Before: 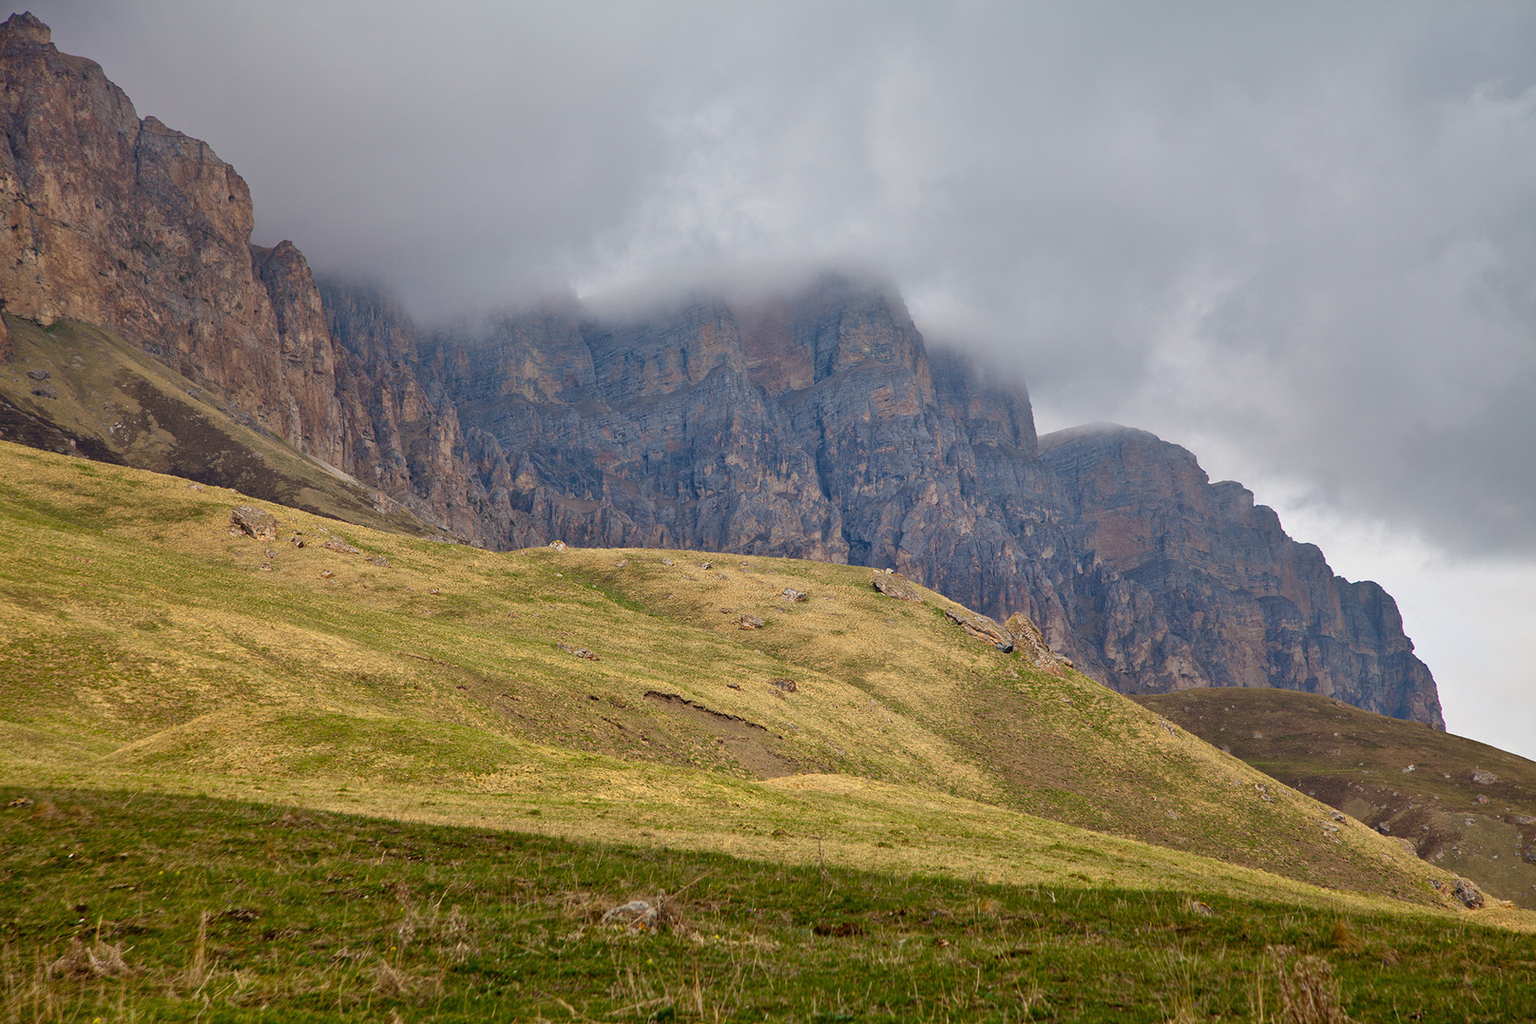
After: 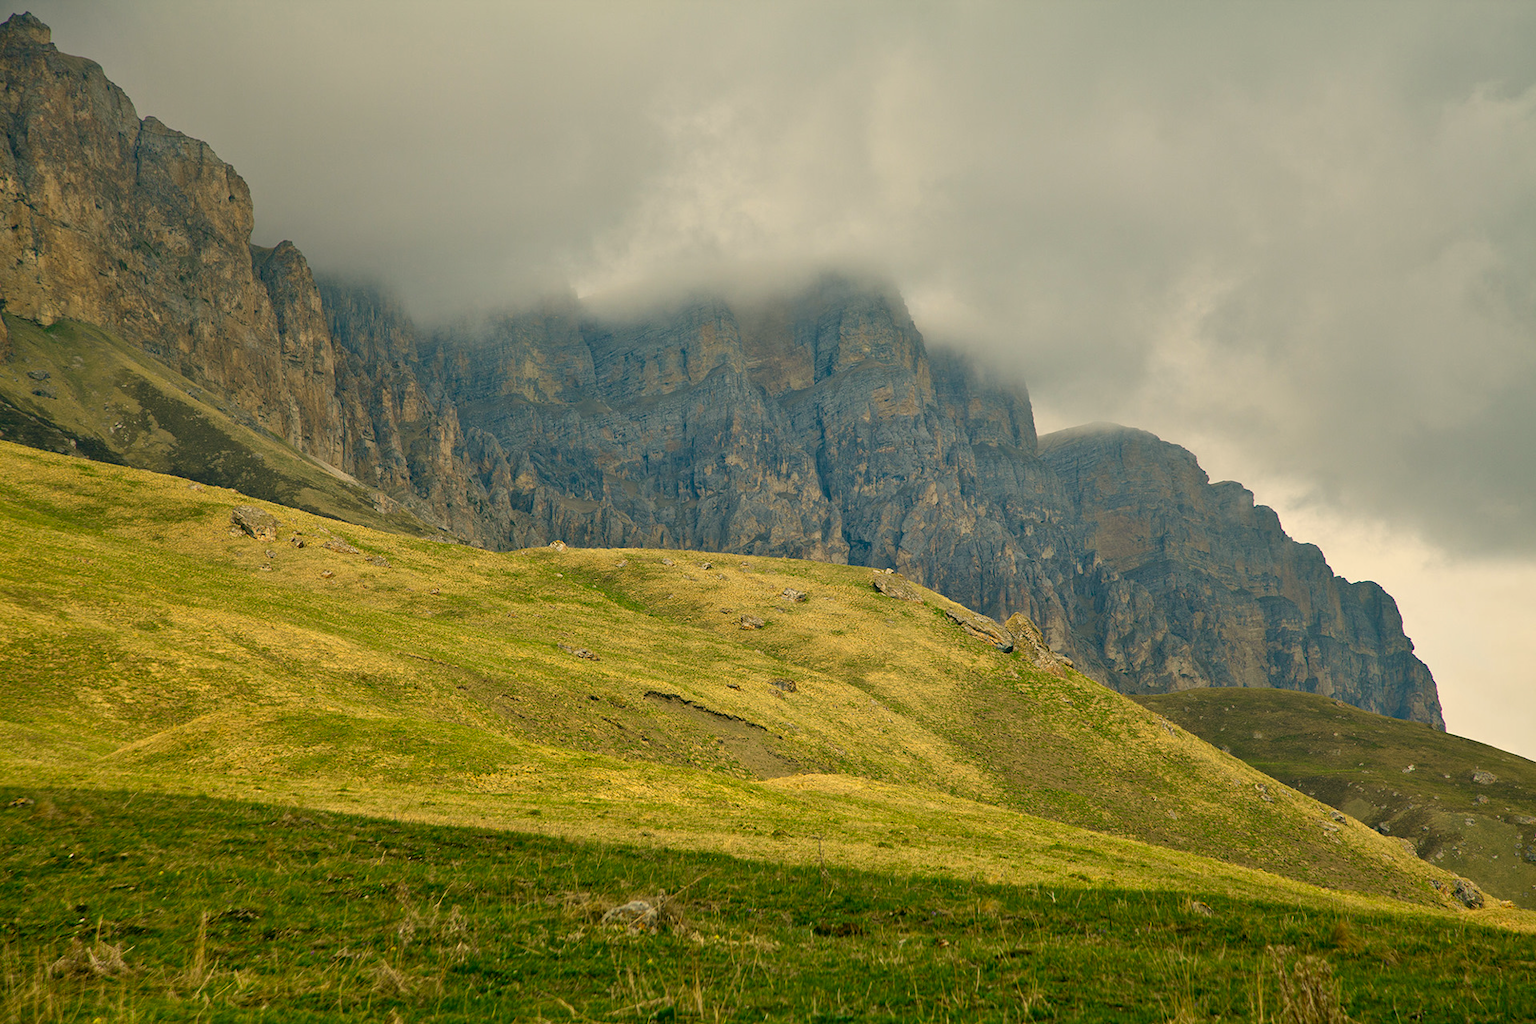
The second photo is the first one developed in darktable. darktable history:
color correction: highlights a* 4.74, highlights b* 23.72, shadows a* -16.02, shadows b* 4.03
